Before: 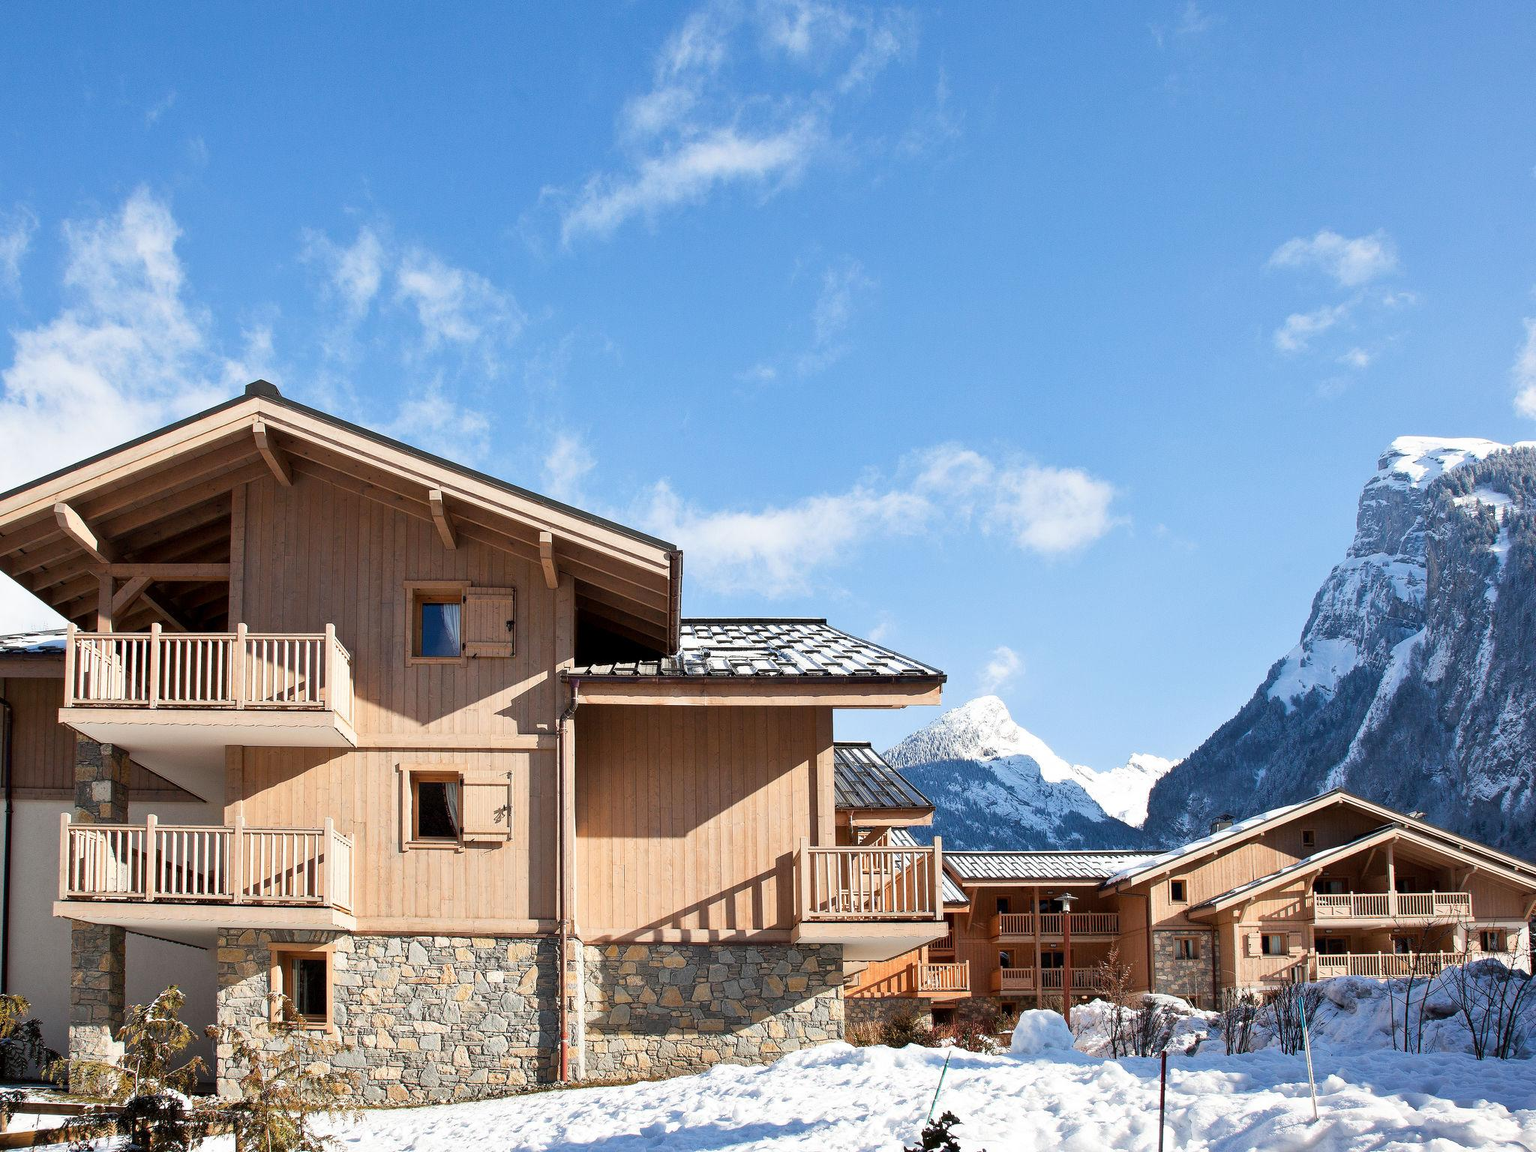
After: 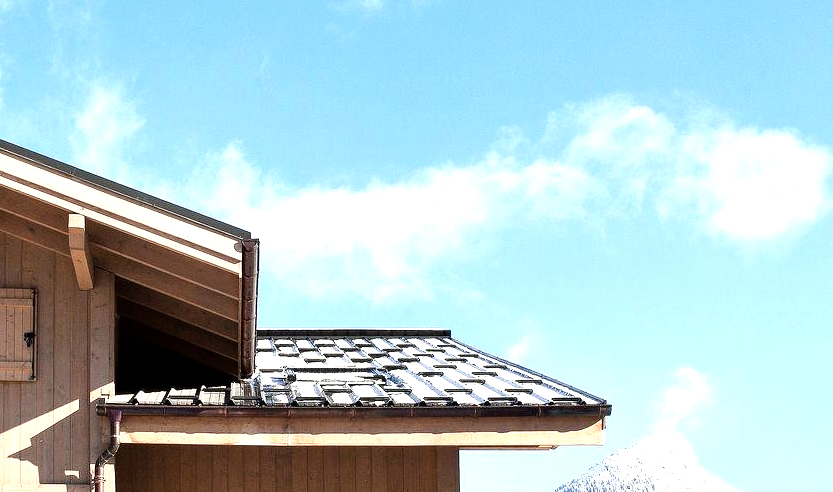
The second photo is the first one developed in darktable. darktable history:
crop: left 31.812%, top 32.254%, right 27.491%, bottom 35.714%
tone equalizer: -8 EV -0.73 EV, -7 EV -0.709 EV, -6 EV -0.563 EV, -5 EV -0.371 EV, -3 EV 0.39 EV, -2 EV 0.6 EV, -1 EV 0.674 EV, +0 EV 0.755 EV
